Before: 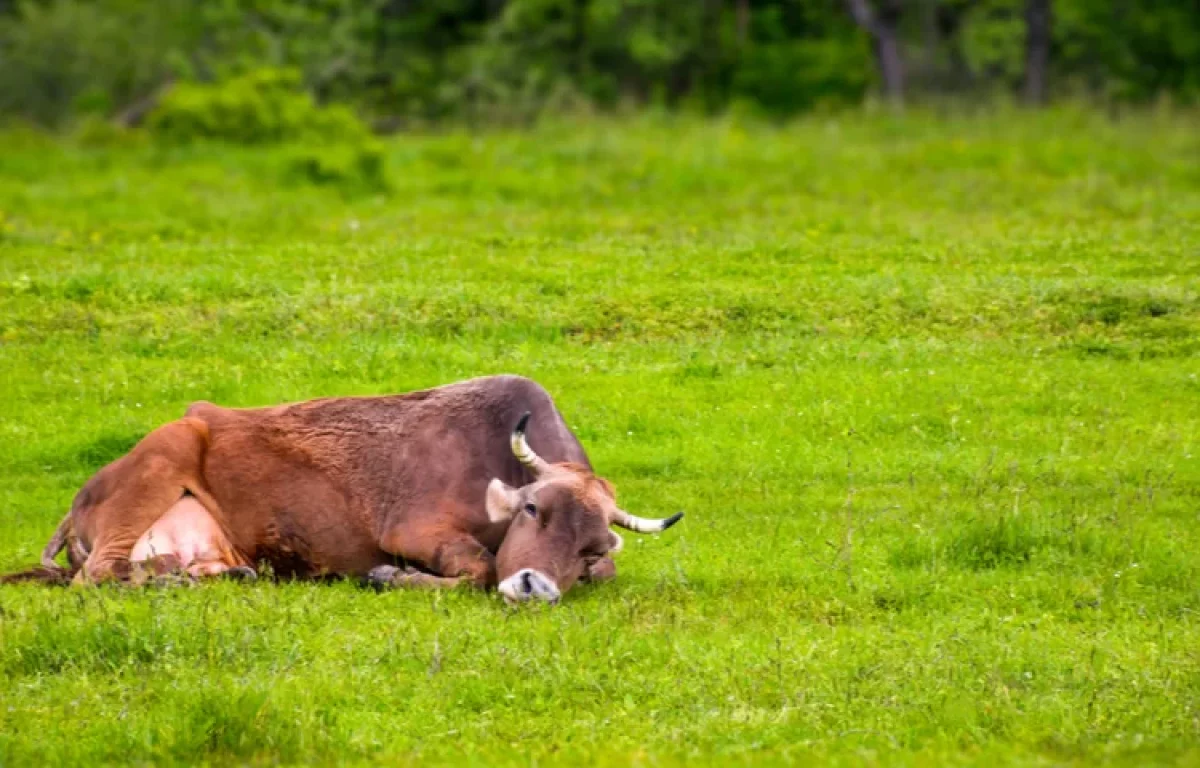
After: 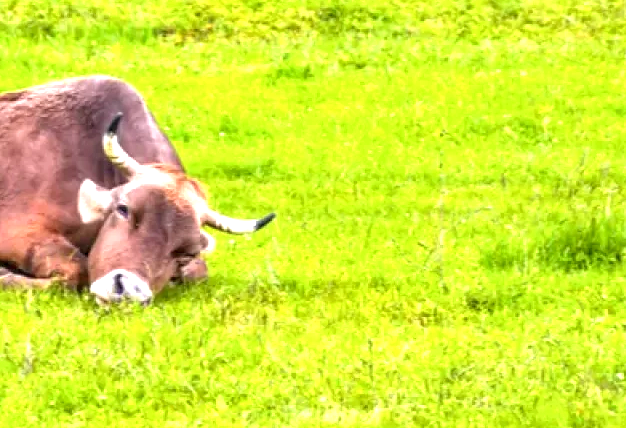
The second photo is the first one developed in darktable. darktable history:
exposure: black level correction 0, exposure 1.099 EV, compensate highlight preservation false
crop: left 34.034%, top 38.992%, right 13.792%, bottom 5.261%
color balance rgb: perceptual saturation grading › global saturation 0.457%
tone equalizer: -8 EV -1.85 EV, -7 EV -1.13 EV, -6 EV -1.6 EV
color correction: highlights a* 0.004, highlights b* -0.752
local contrast: on, module defaults
